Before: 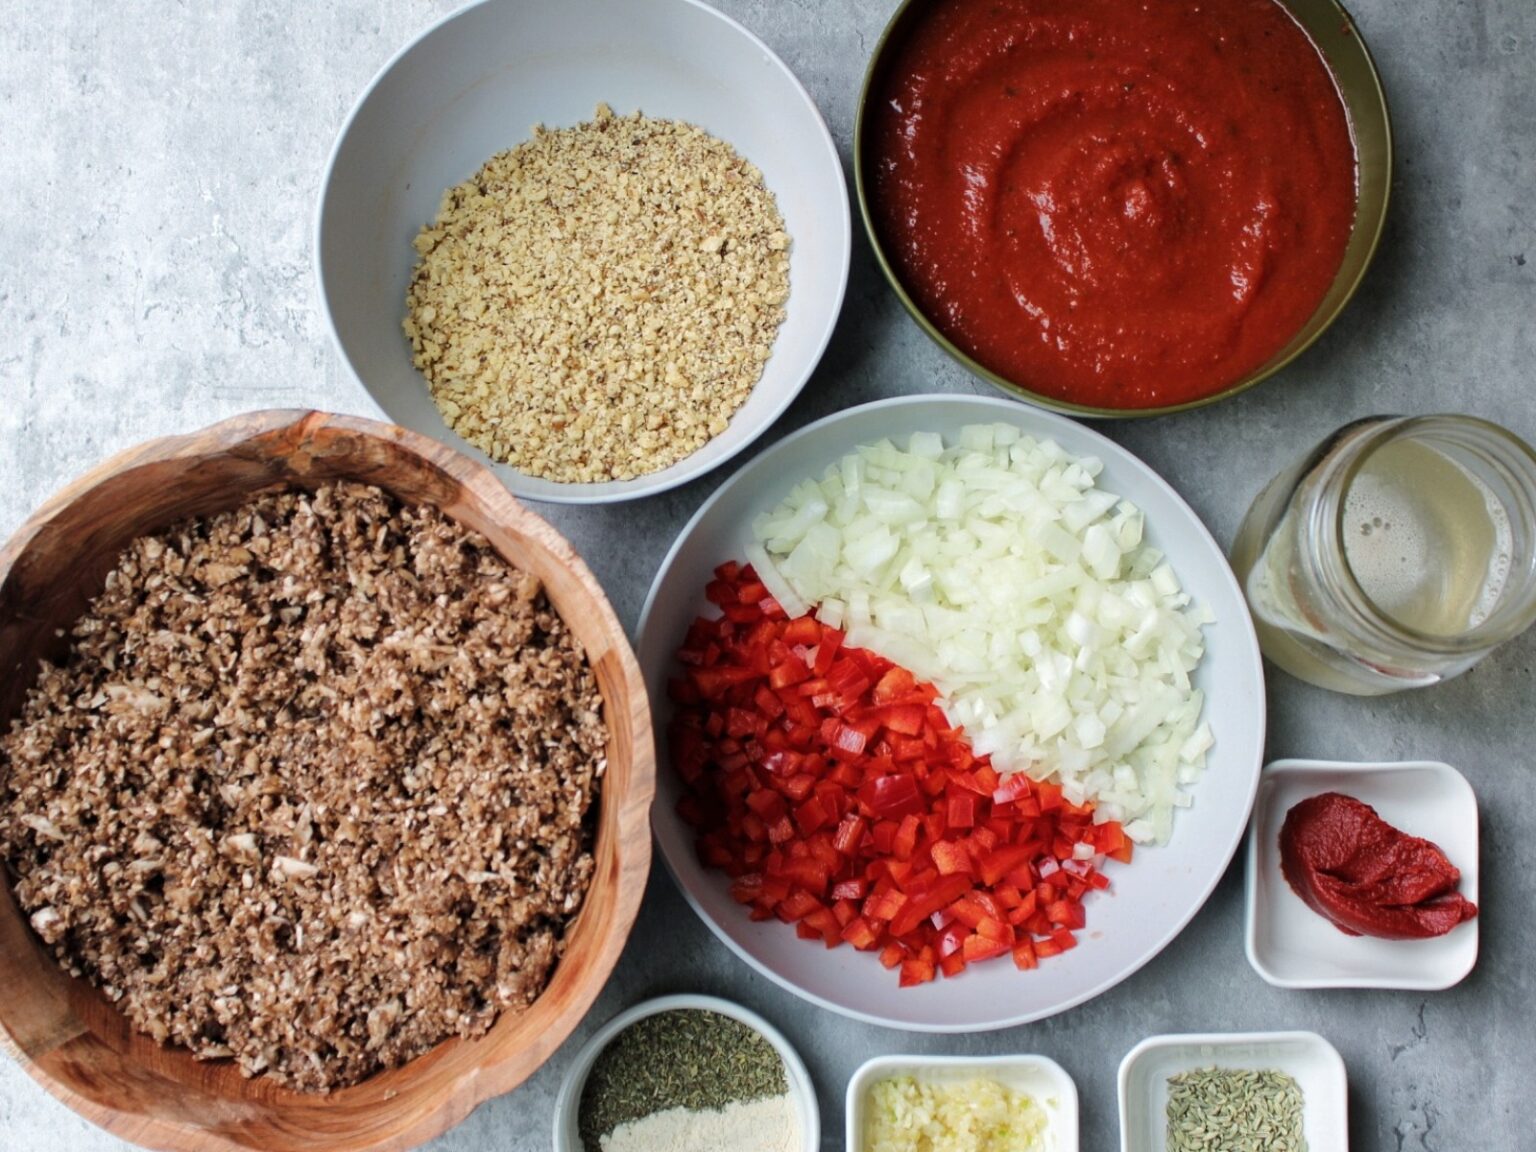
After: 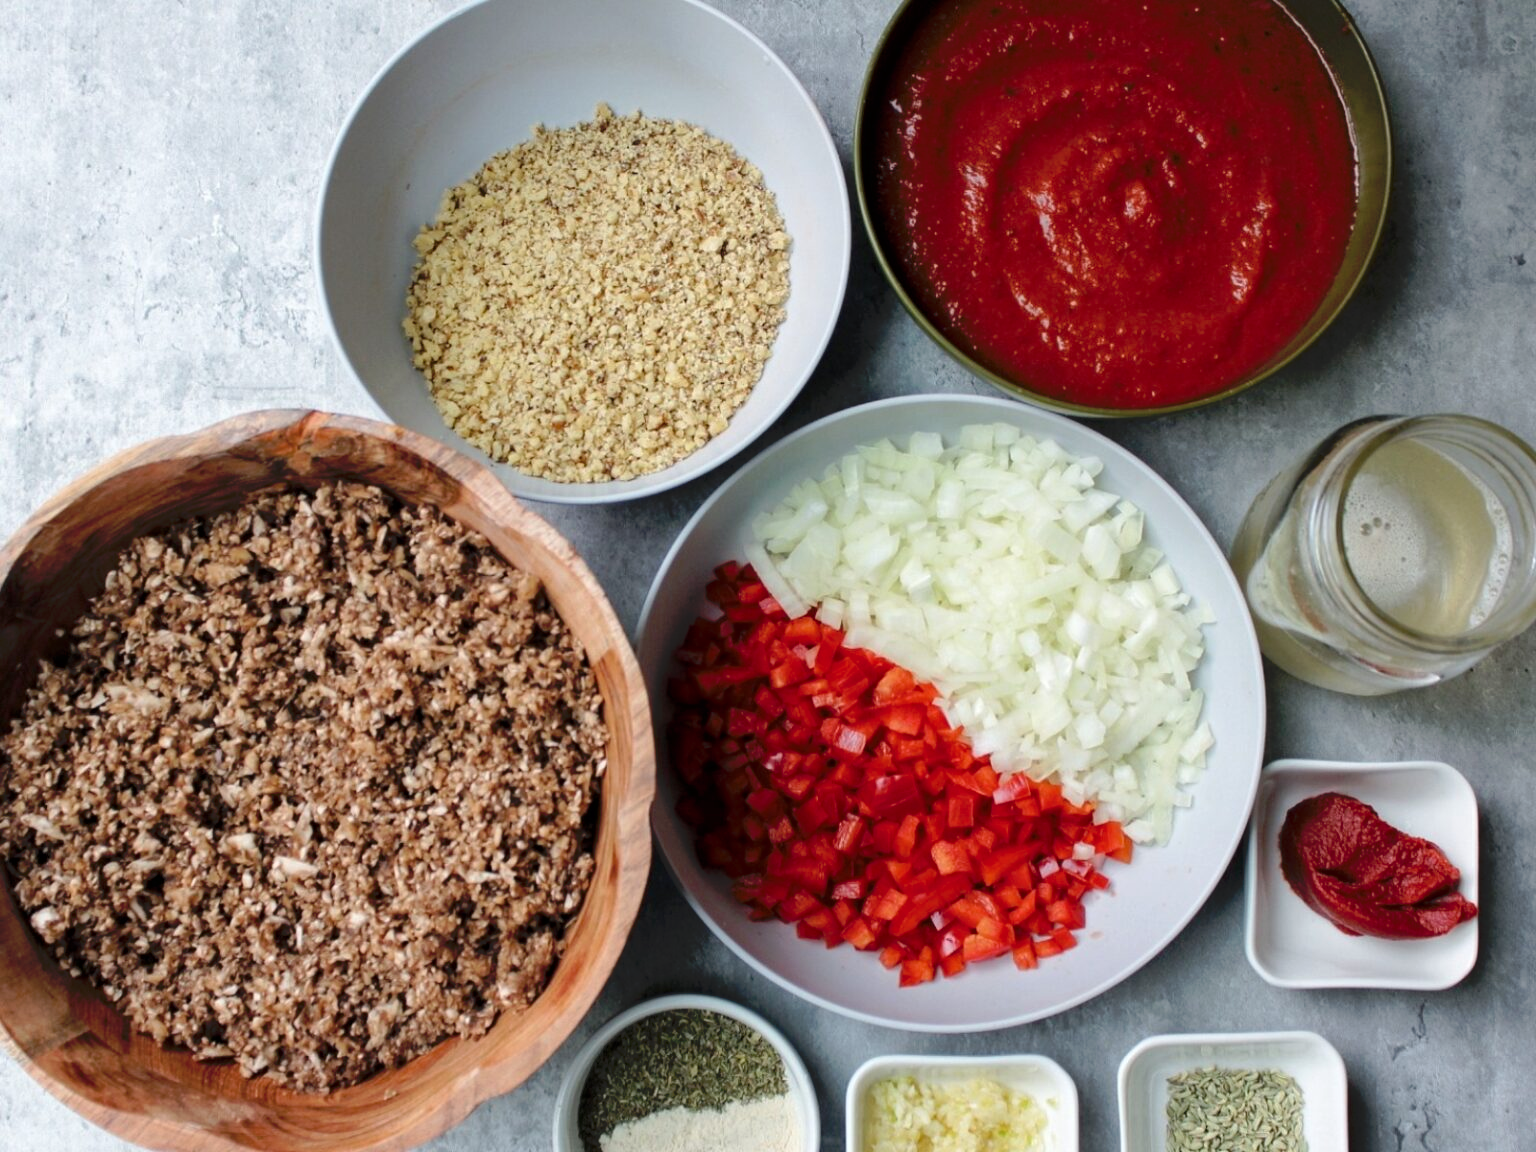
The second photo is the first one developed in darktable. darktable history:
tone curve: curves: ch0 [(0, 0) (0.003, 0.004) (0.011, 0.005) (0.025, 0.014) (0.044, 0.037) (0.069, 0.059) (0.1, 0.096) (0.136, 0.116) (0.177, 0.133) (0.224, 0.177) (0.277, 0.255) (0.335, 0.319) (0.399, 0.385) (0.468, 0.457) (0.543, 0.545) (0.623, 0.621) (0.709, 0.705) (0.801, 0.801) (0.898, 0.901) (1, 1)], preserve colors none
